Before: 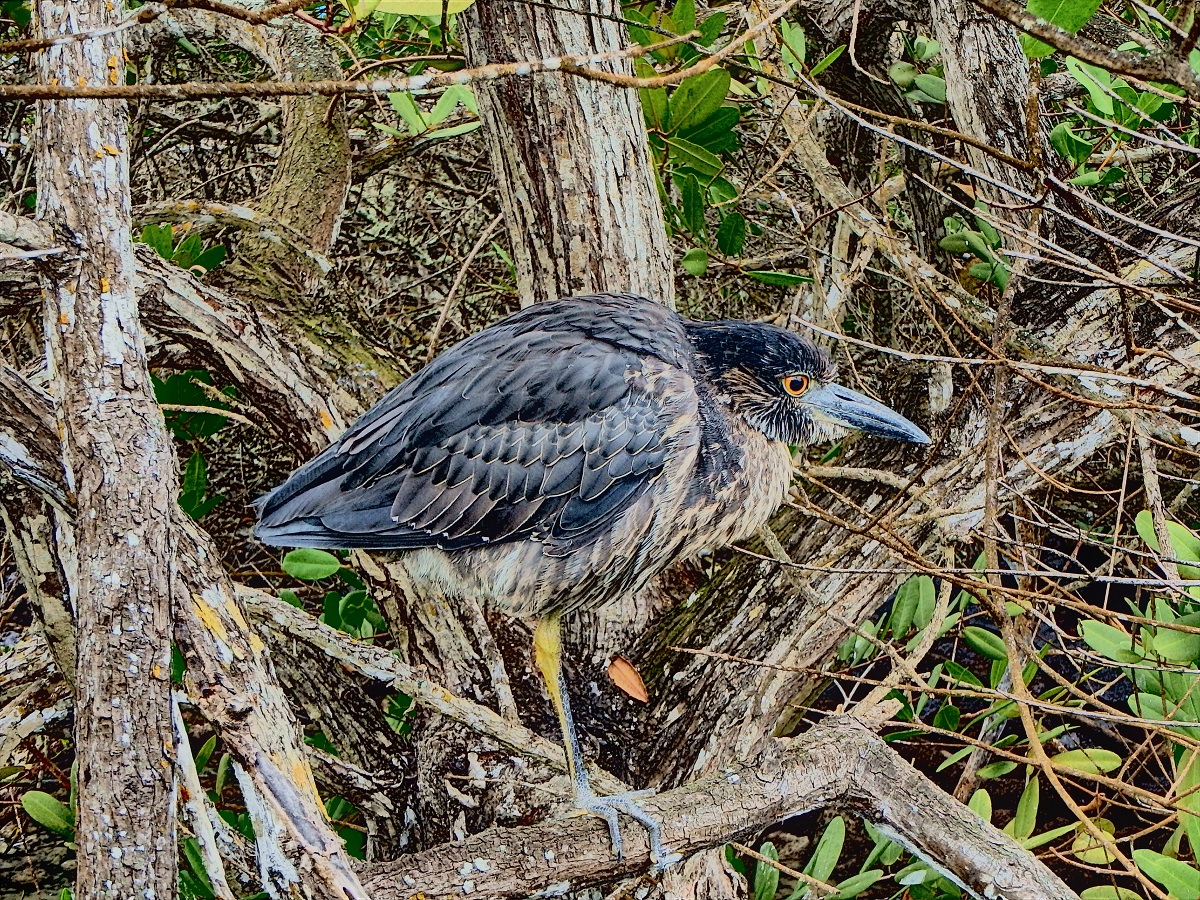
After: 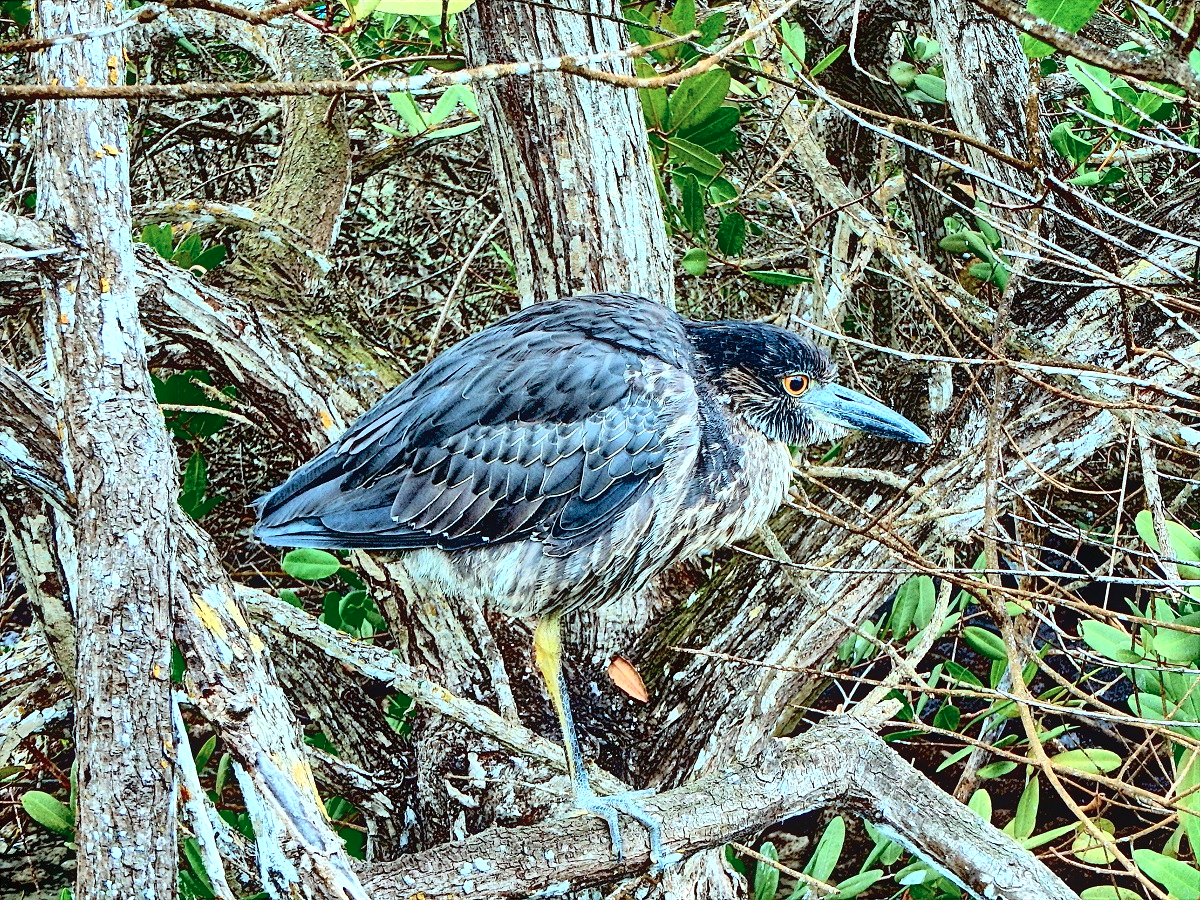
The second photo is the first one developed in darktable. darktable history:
exposure: exposure 0.745 EV, compensate highlight preservation false
color correction: highlights a* -12.15, highlights b* -14.8
